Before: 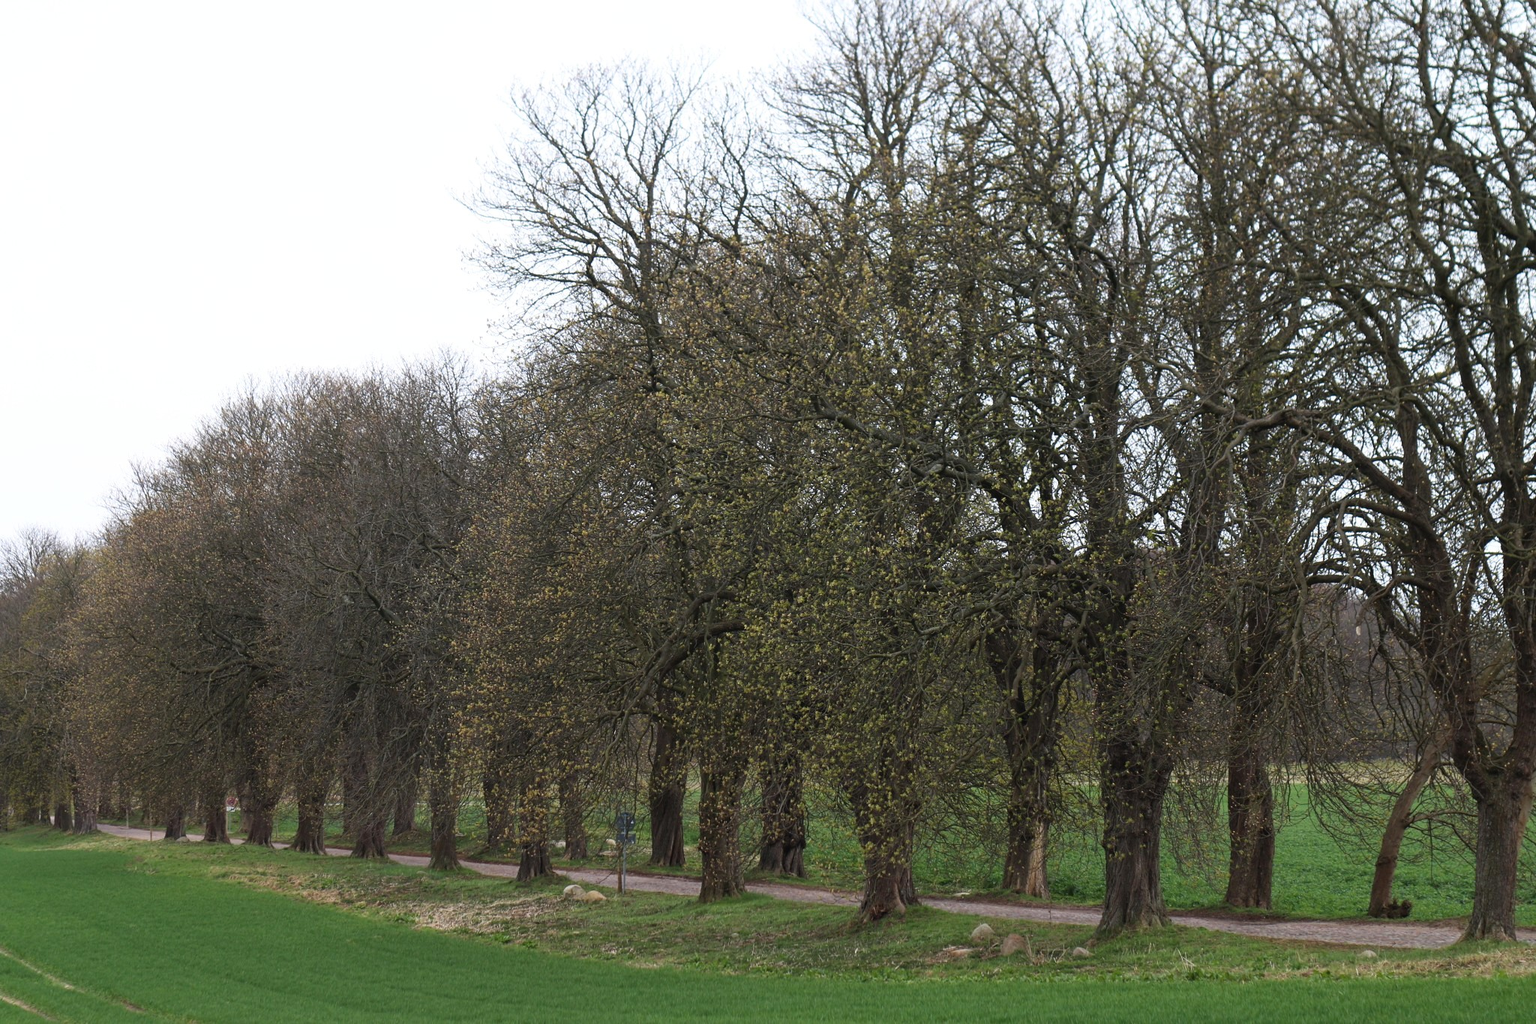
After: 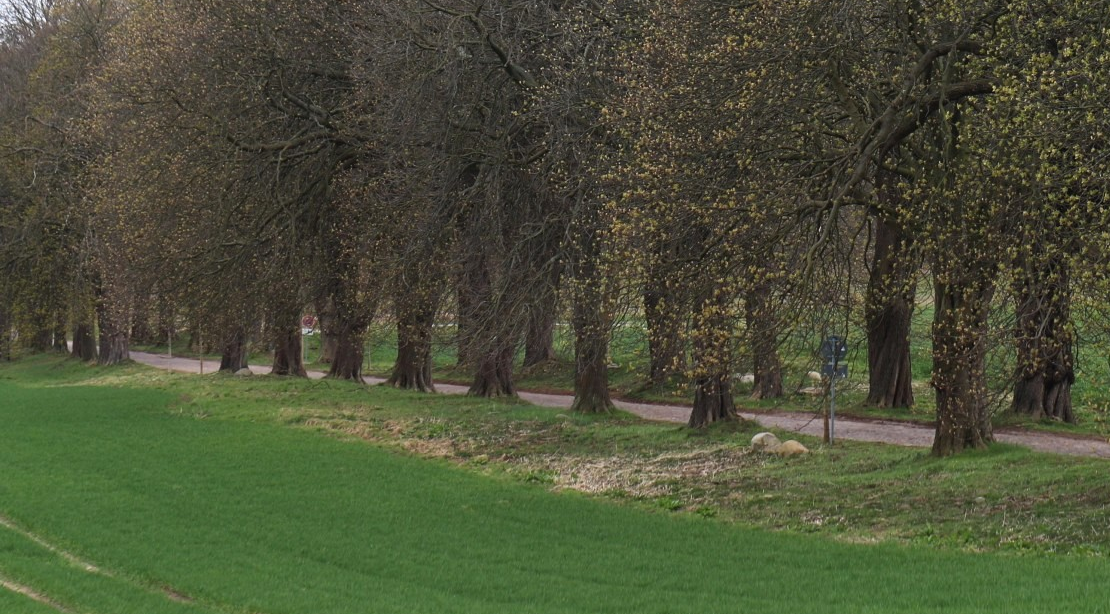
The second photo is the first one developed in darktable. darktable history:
crop and rotate: top 54.771%, right 45.781%, bottom 0.192%
